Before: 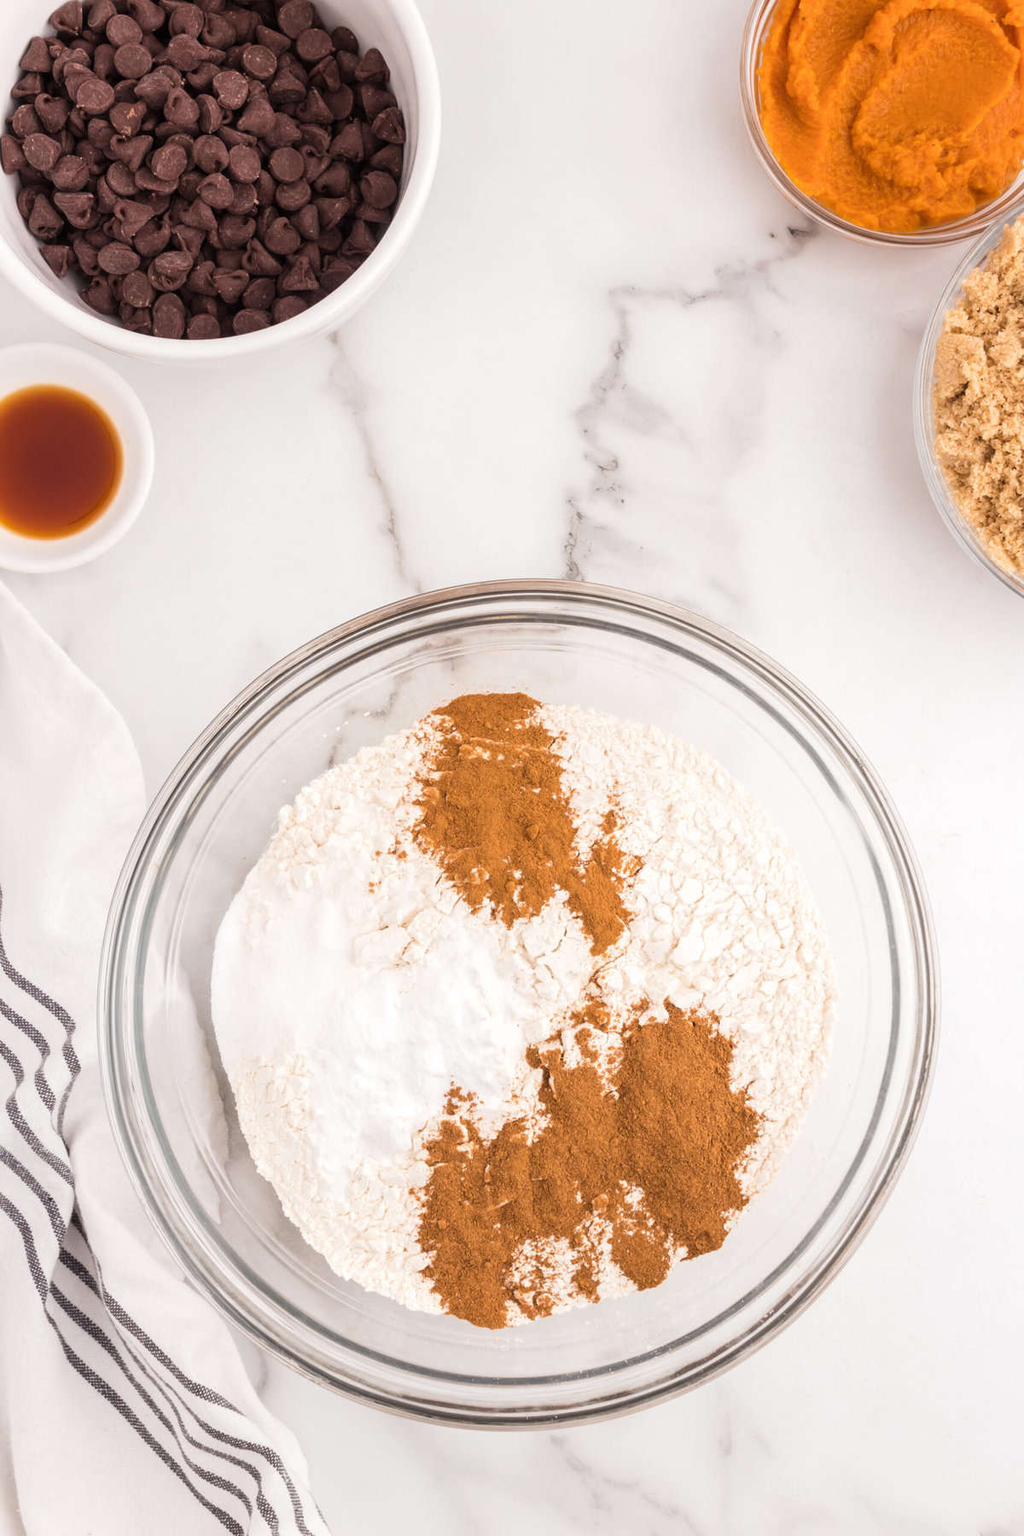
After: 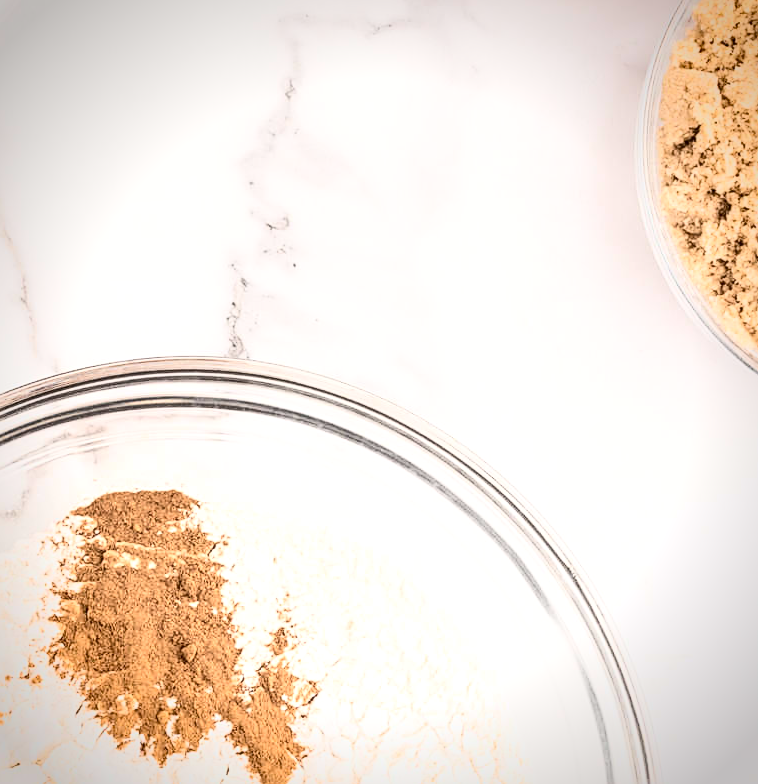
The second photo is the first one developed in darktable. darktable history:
local contrast: highlights 14%, shadows 38%, detail 183%, midtone range 0.473
contrast brightness saturation: contrast 0.448, brightness 0.548, saturation -0.184
crop: left 36.265%, top 17.938%, right 0.498%, bottom 38.47%
vignetting: saturation 0.376
sharpen: on, module defaults
